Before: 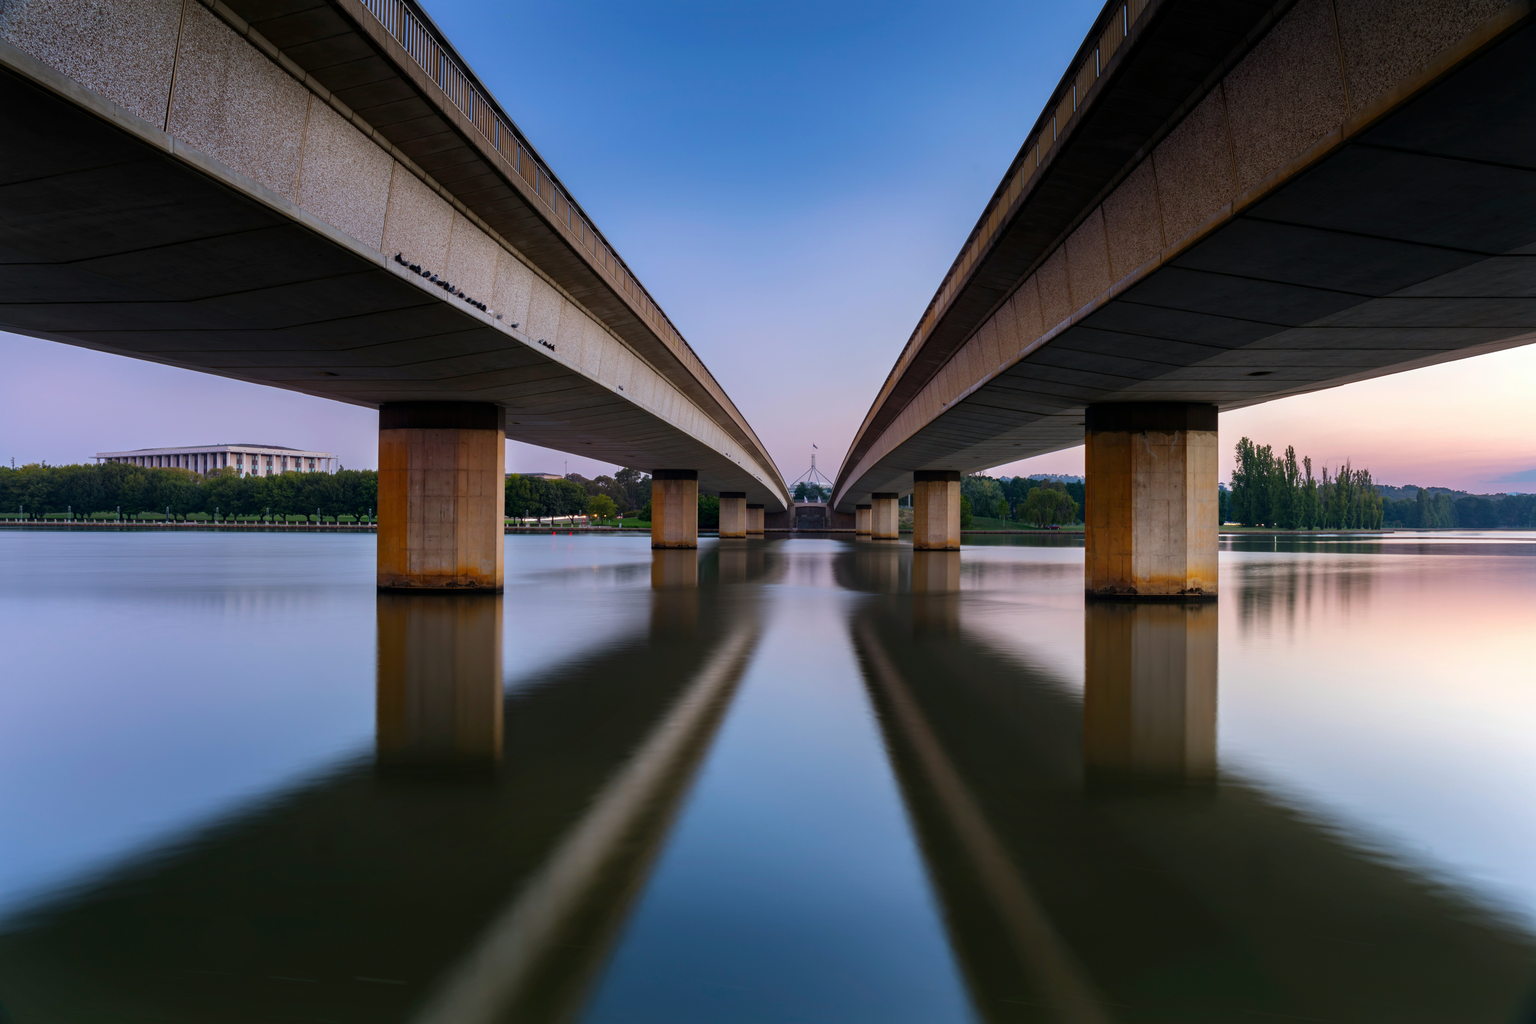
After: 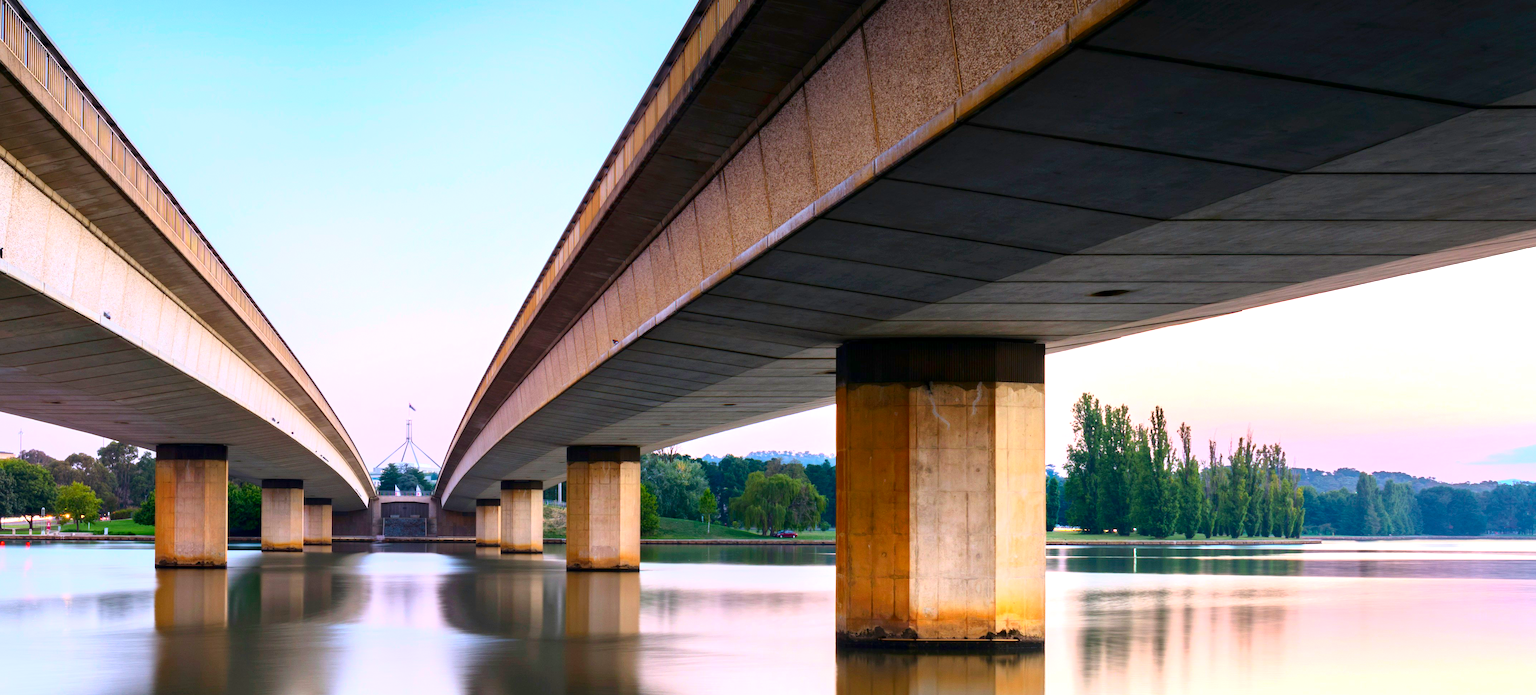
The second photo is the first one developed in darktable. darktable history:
tone curve: curves: ch0 [(0, 0) (0.091, 0.077) (0.517, 0.574) (0.745, 0.82) (0.844, 0.908) (0.909, 0.942) (1, 0.973)]; ch1 [(0, 0) (0.437, 0.404) (0.5, 0.5) (0.534, 0.546) (0.58, 0.603) (0.616, 0.649) (1, 1)]; ch2 [(0, 0) (0.442, 0.415) (0.5, 0.5) (0.535, 0.547) (0.585, 0.62) (1, 1)], color space Lab, independent channels, preserve colors none
crop: left 36.005%, top 18.293%, right 0.31%, bottom 38.444%
exposure: exposure 1.25 EV, compensate exposure bias true, compensate highlight preservation false
